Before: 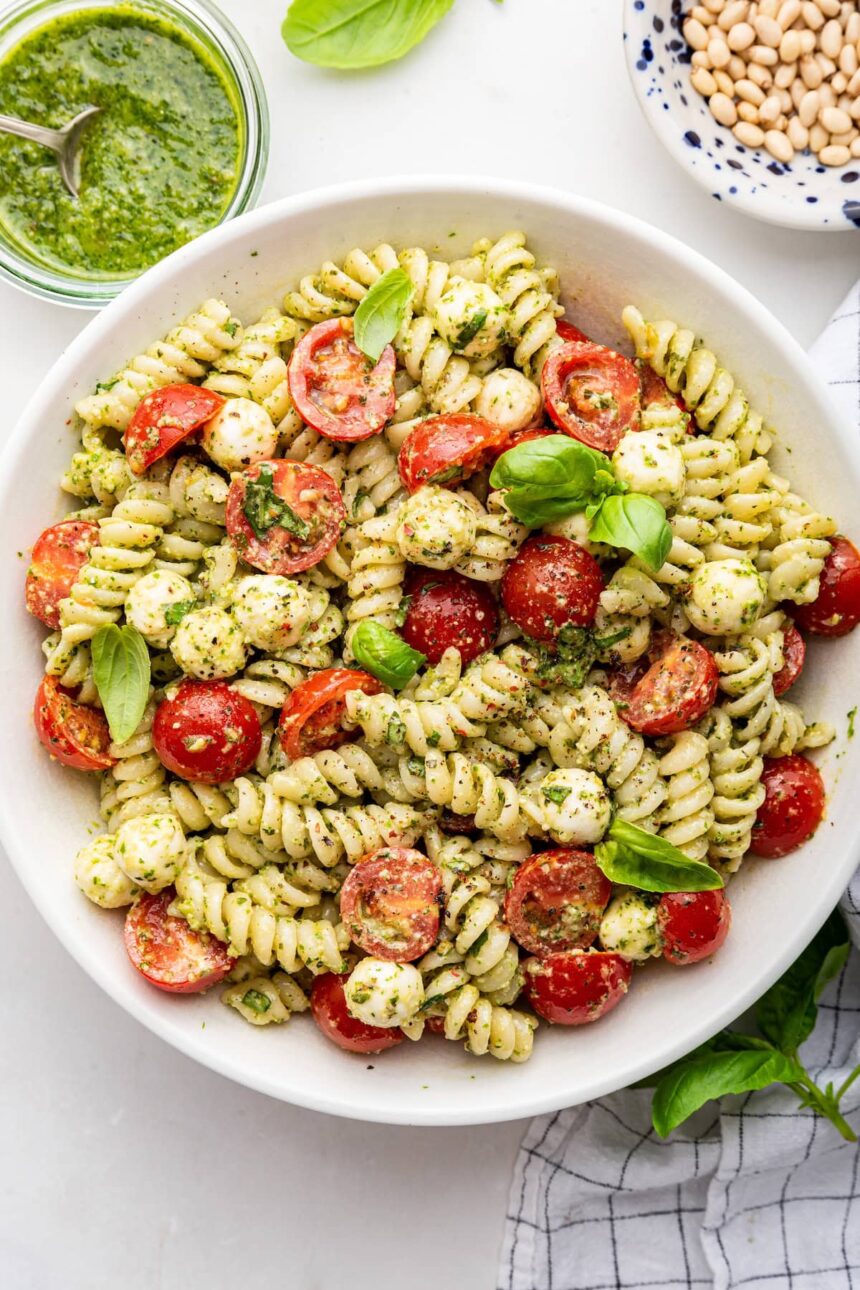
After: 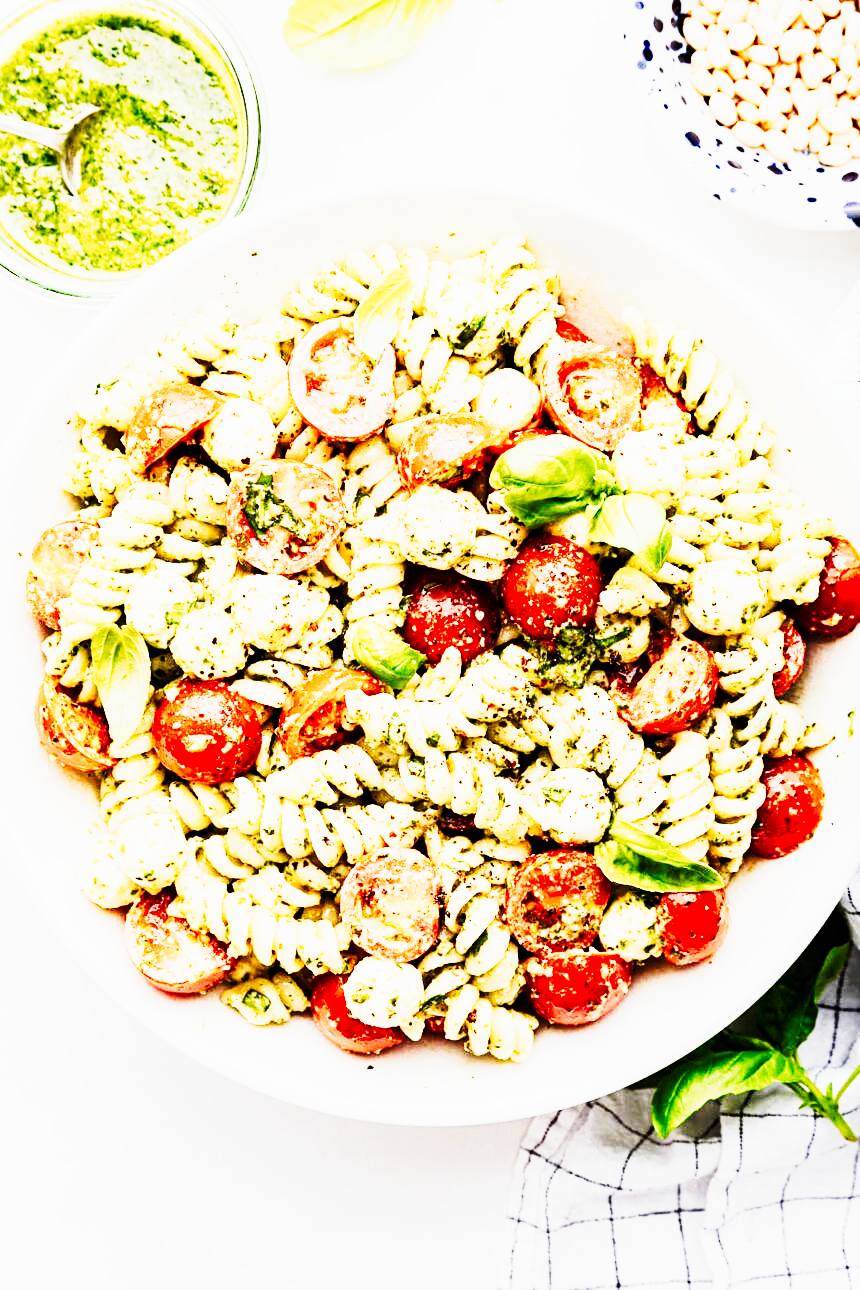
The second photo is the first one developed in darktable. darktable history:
sigmoid: contrast 1.8, skew -0.2, preserve hue 0%, red attenuation 0.1, red rotation 0.035, green attenuation 0.1, green rotation -0.017, blue attenuation 0.15, blue rotation -0.052, base primaries Rec2020
tone curve: curves: ch0 [(0, 0) (0.003, 0.003) (0.011, 0.013) (0.025, 0.029) (0.044, 0.052) (0.069, 0.082) (0.1, 0.118) (0.136, 0.161) (0.177, 0.21) (0.224, 0.27) (0.277, 0.38) (0.335, 0.49) (0.399, 0.594) (0.468, 0.692) (0.543, 0.794) (0.623, 0.857) (0.709, 0.919) (0.801, 0.955) (0.898, 0.978) (1, 1)], preserve colors none
tone equalizer: -8 EV -0.417 EV, -7 EV -0.389 EV, -6 EV -0.333 EV, -5 EV -0.222 EV, -3 EV 0.222 EV, -2 EV 0.333 EV, -1 EV 0.389 EV, +0 EV 0.417 EV, edges refinement/feathering 500, mask exposure compensation -1.57 EV, preserve details no
exposure: exposure 0.559 EV, compensate highlight preservation false
sharpen: amount 0.2
